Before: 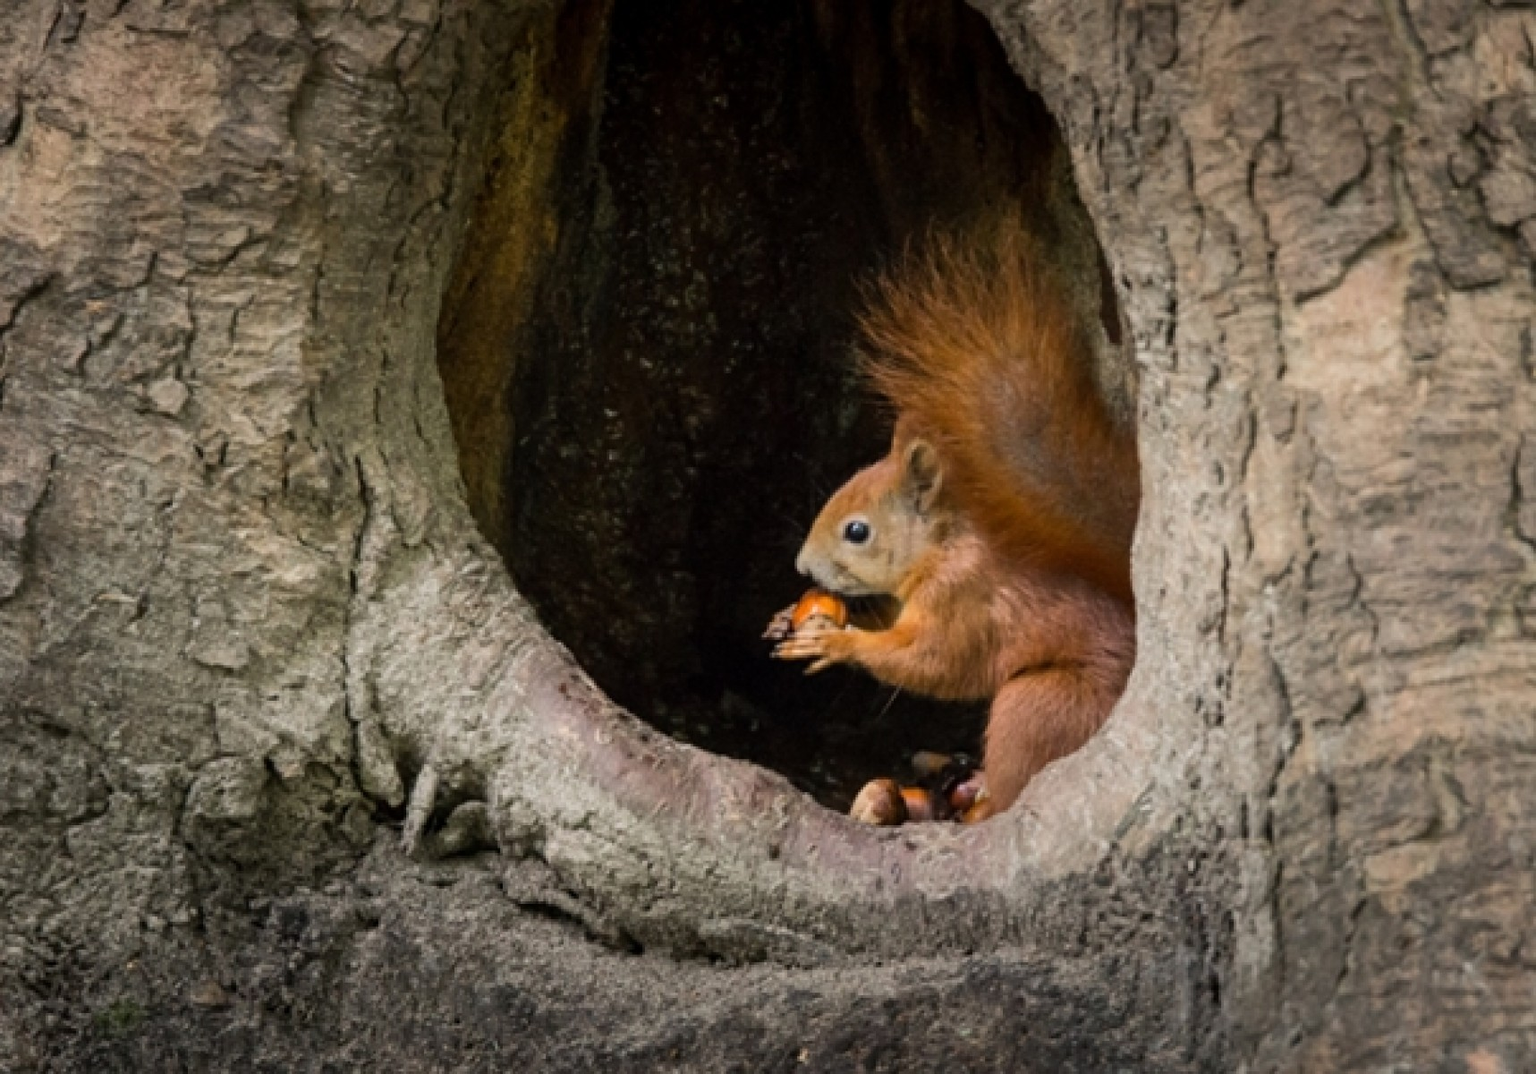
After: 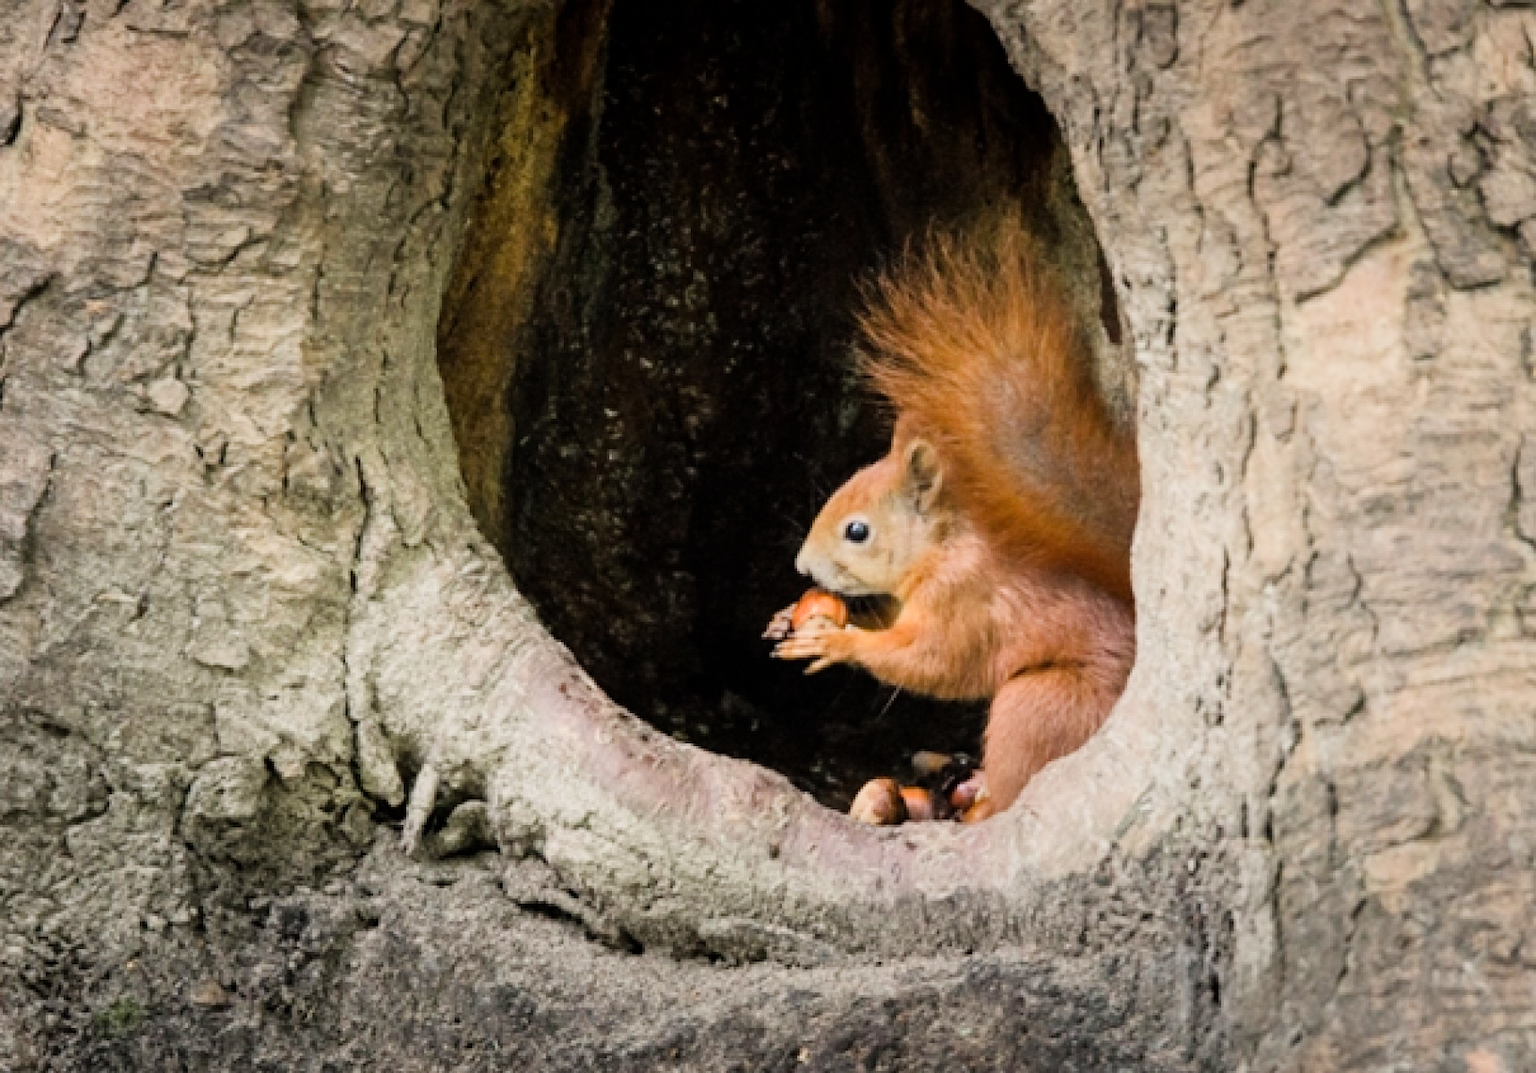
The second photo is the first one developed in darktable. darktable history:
filmic rgb: black relative exposure -7.65 EV, white relative exposure 4.56 EV, hardness 3.61
exposure: black level correction 0, exposure 1.2 EV, compensate exposure bias true, compensate highlight preservation false
